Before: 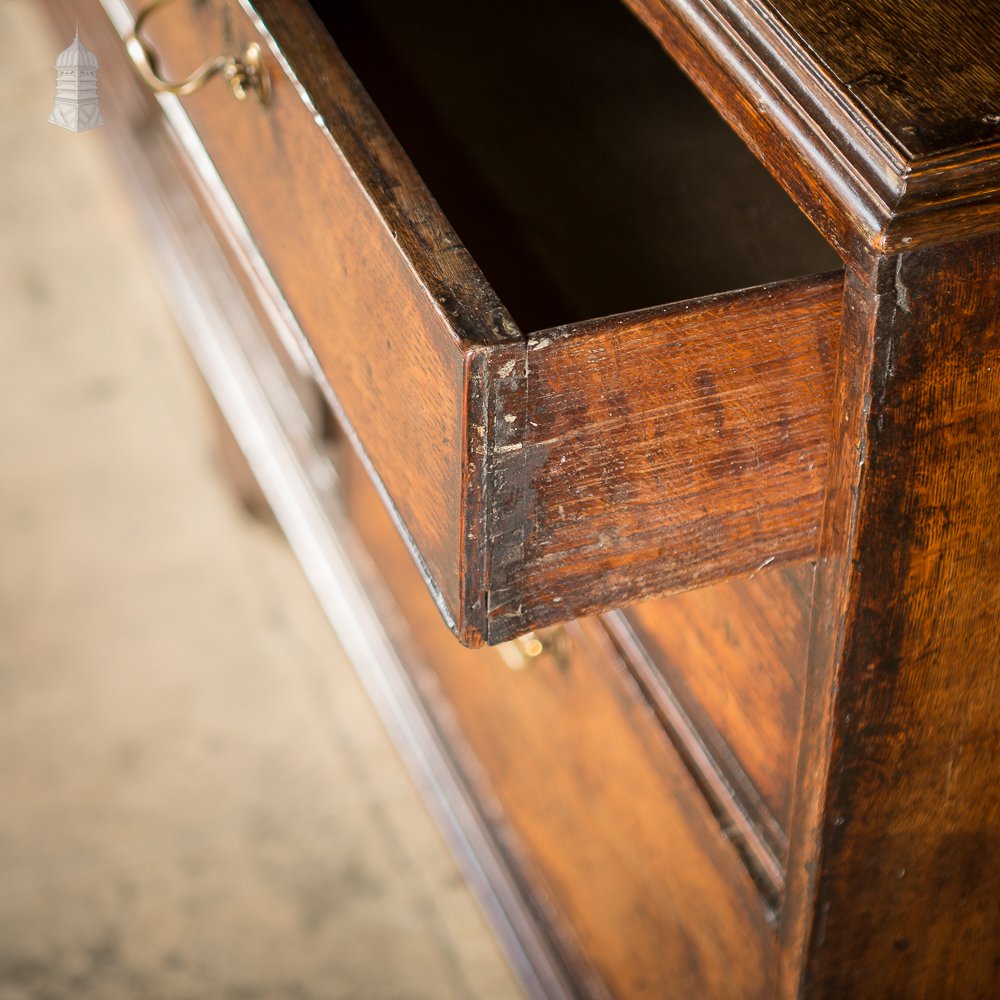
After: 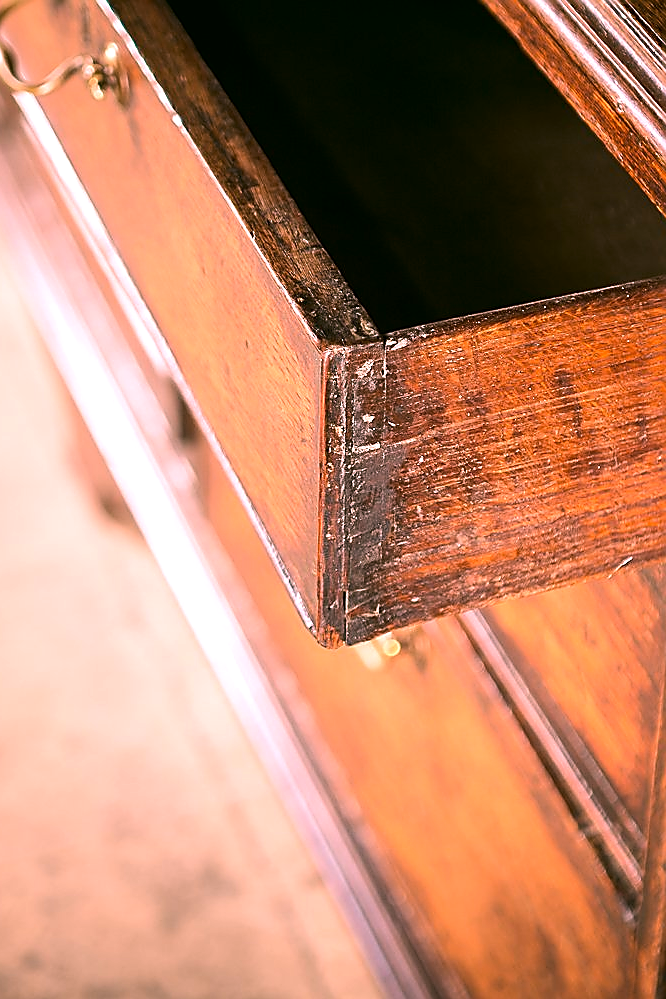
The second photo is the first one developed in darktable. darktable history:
tone equalizer: -8 EV -0.417 EV, -7 EV -0.389 EV, -6 EV -0.333 EV, -5 EV -0.222 EV, -3 EV 0.222 EV, -2 EV 0.333 EV, -1 EV 0.389 EV, +0 EV 0.417 EV, edges refinement/feathering 500, mask exposure compensation -1.57 EV, preserve details no
crop and rotate: left 14.292%, right 19.041%
white balance: red 1.188, blue 1.11
color correction: highlights a* 4.02, highlights b* 4.98, shadows a* -7.55, shadows b* 4.98
sharpen: radius 1.4, amount 1.25, threshold 0.7
